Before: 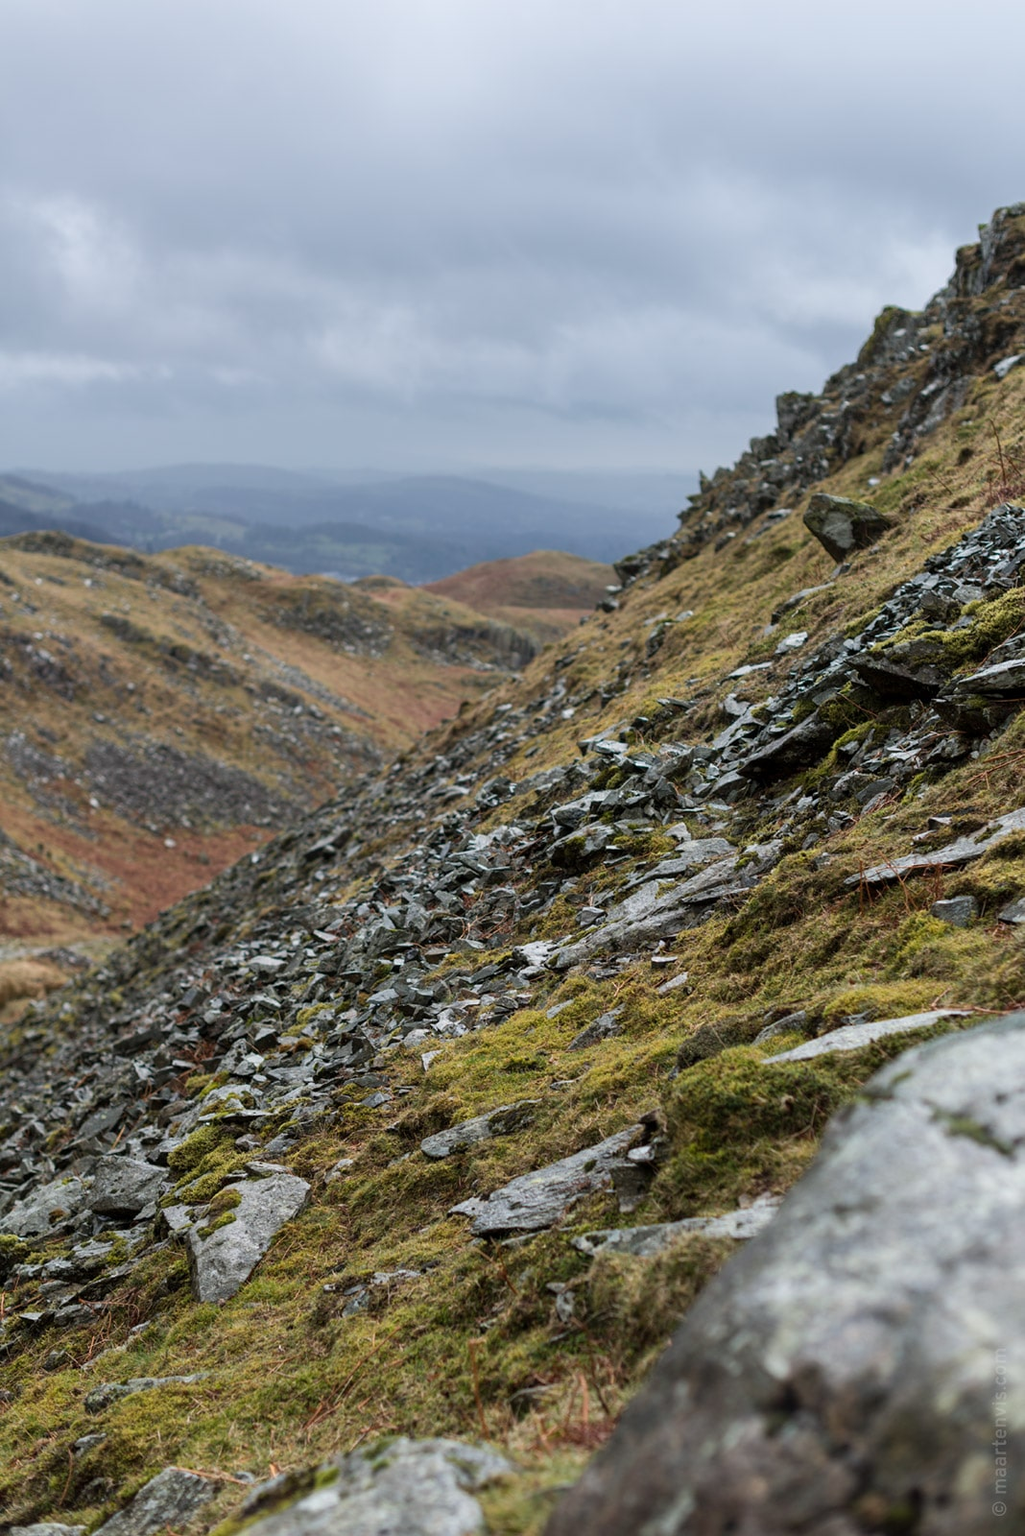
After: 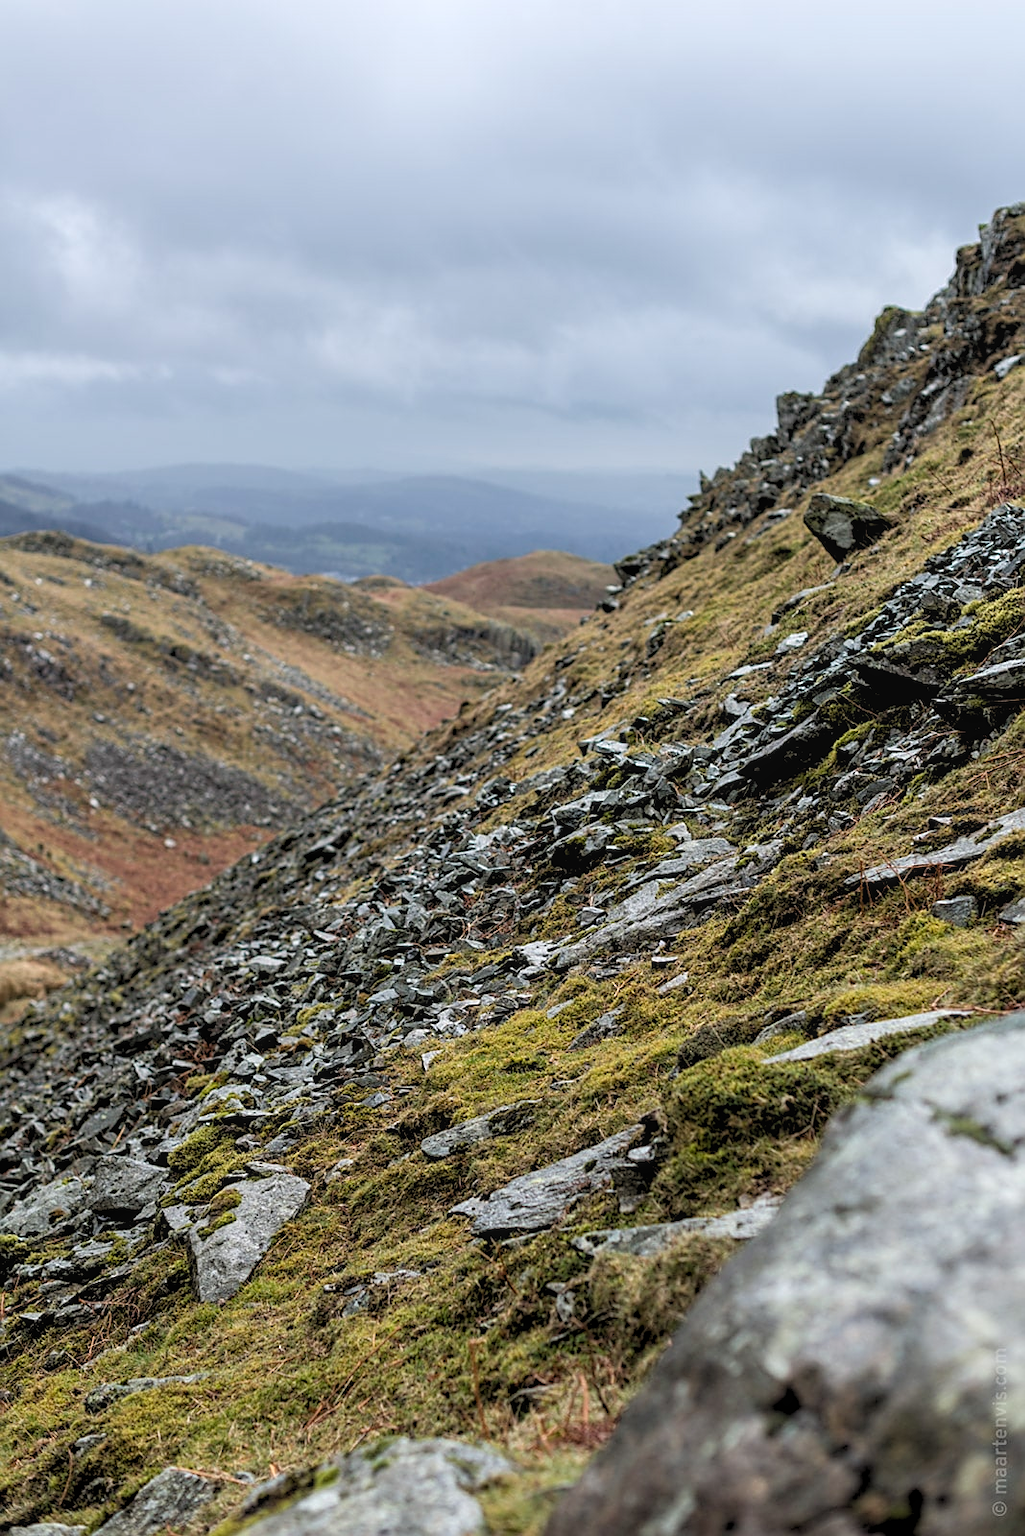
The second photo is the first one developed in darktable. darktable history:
sharpen: on, module defaults
rgb levels: levels [[0.013, 0.434, 0.89], [0, 0.5, 1], [0, 0.5, 1]]
local contrast: detail 110%
